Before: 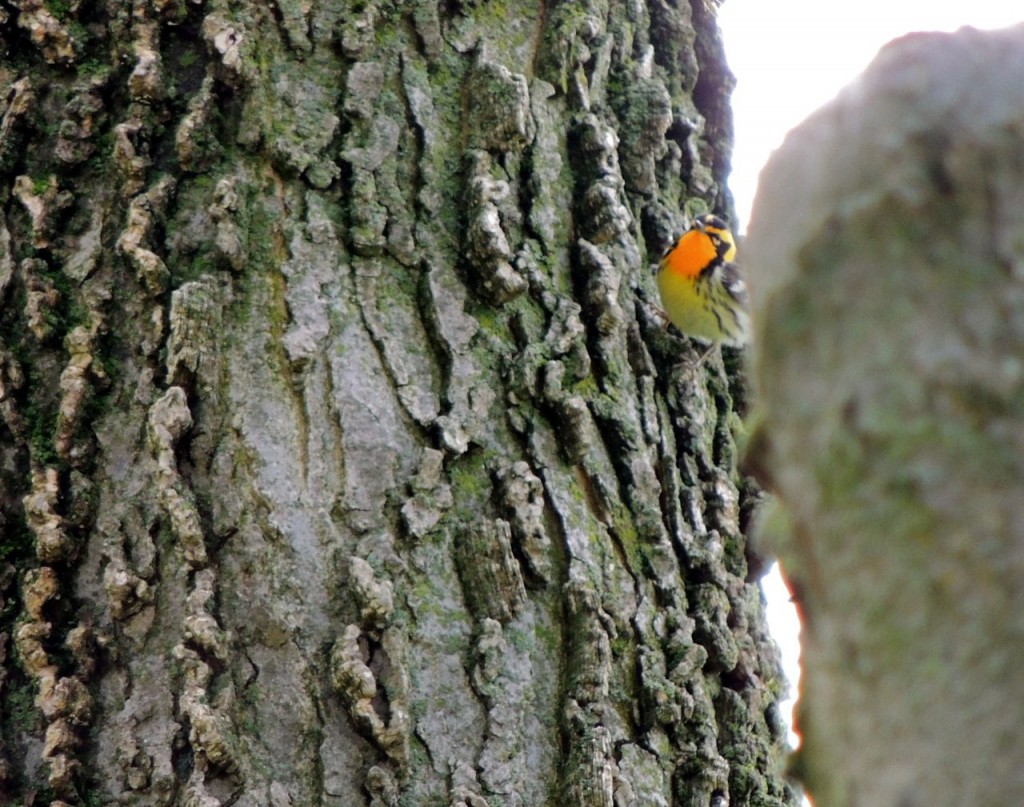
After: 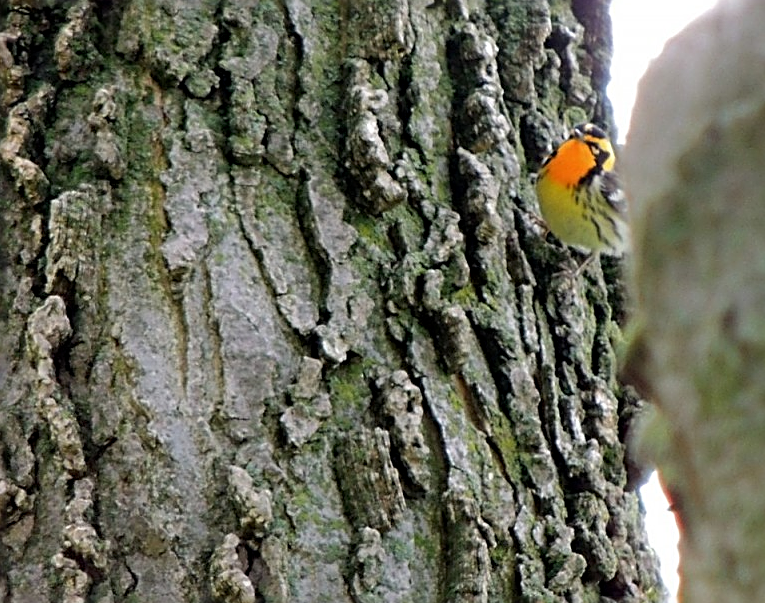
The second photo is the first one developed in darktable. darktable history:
crop and rotate: left 11.831%, top 11.346%, right 13.429%, bottom 13.899%
sharpen: radius 2.584, amount 0.688
